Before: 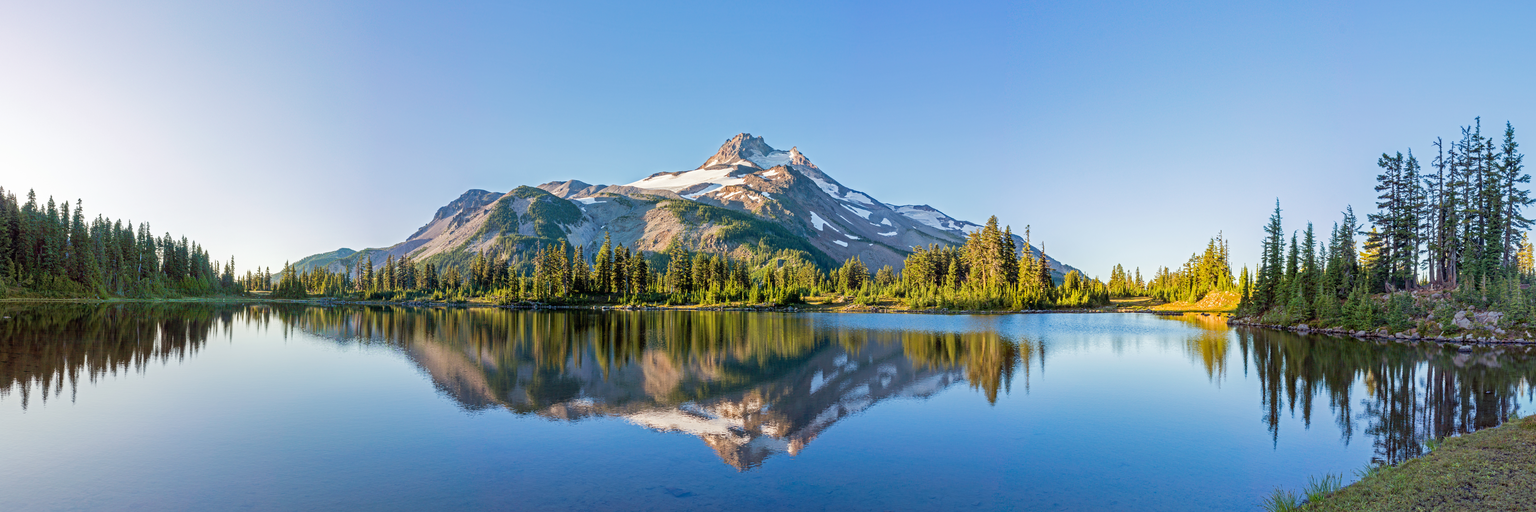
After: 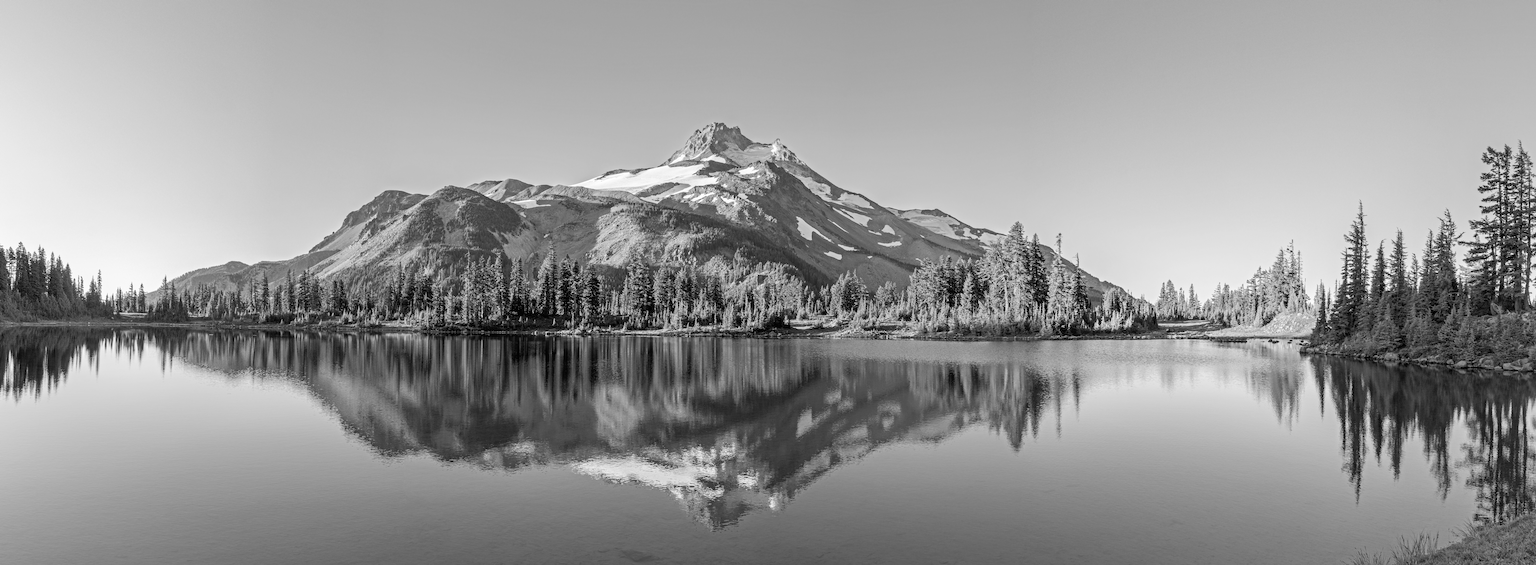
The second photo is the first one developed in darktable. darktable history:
monochrome: on, module defaults
tone equalizer: on, module defaults
color correction: saturation 0.2
crop: left 9.807%, top 6.259%, right 7.334%, bottom 2.177%
